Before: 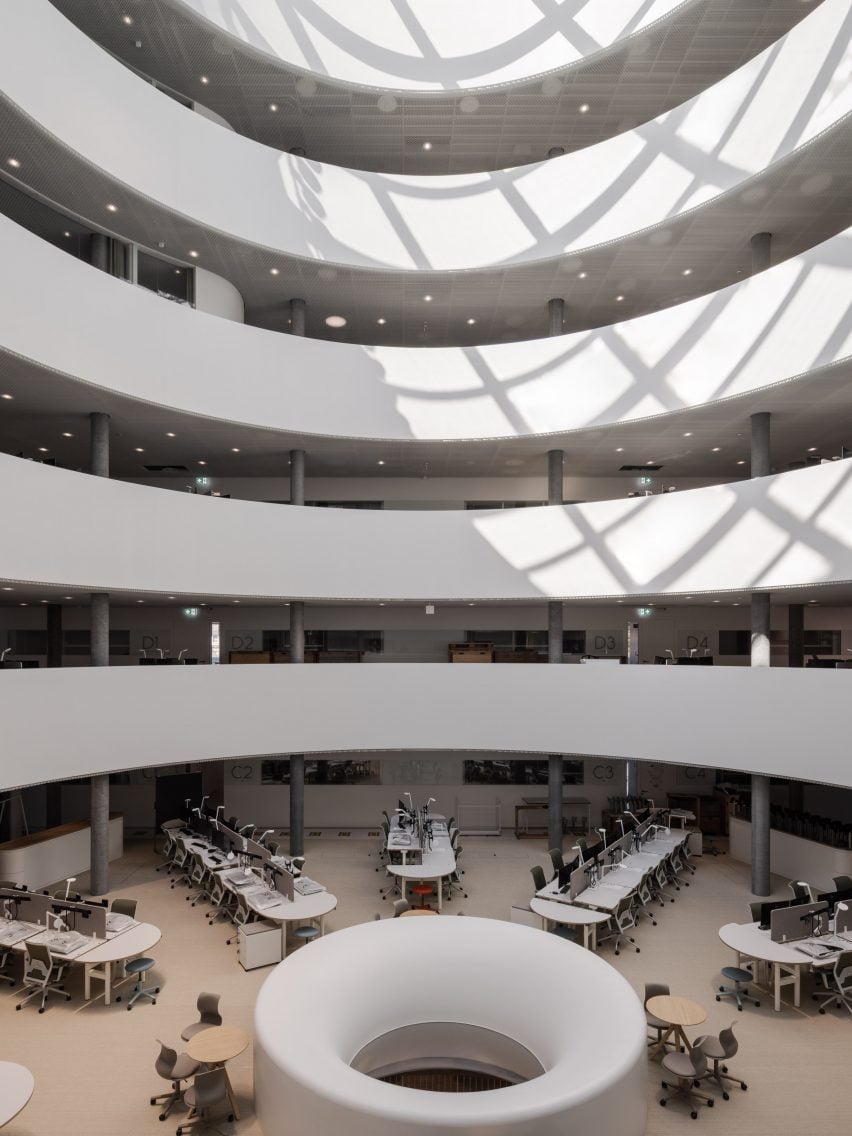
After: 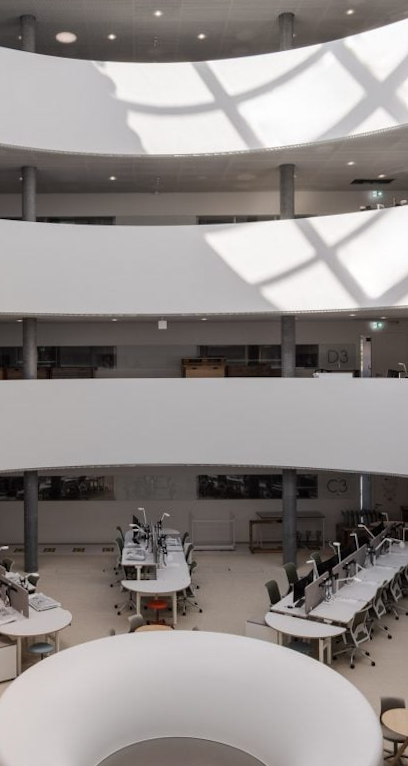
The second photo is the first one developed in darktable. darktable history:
crop: left 31.379%, top 24.658%, right 20.326%, bottom 6.628%
rotate and perspective: rotation -0.45°, automatic cropping original format, crop left 0.008, crop right 0.992, crop top 0.012, crop bottom 0.988
